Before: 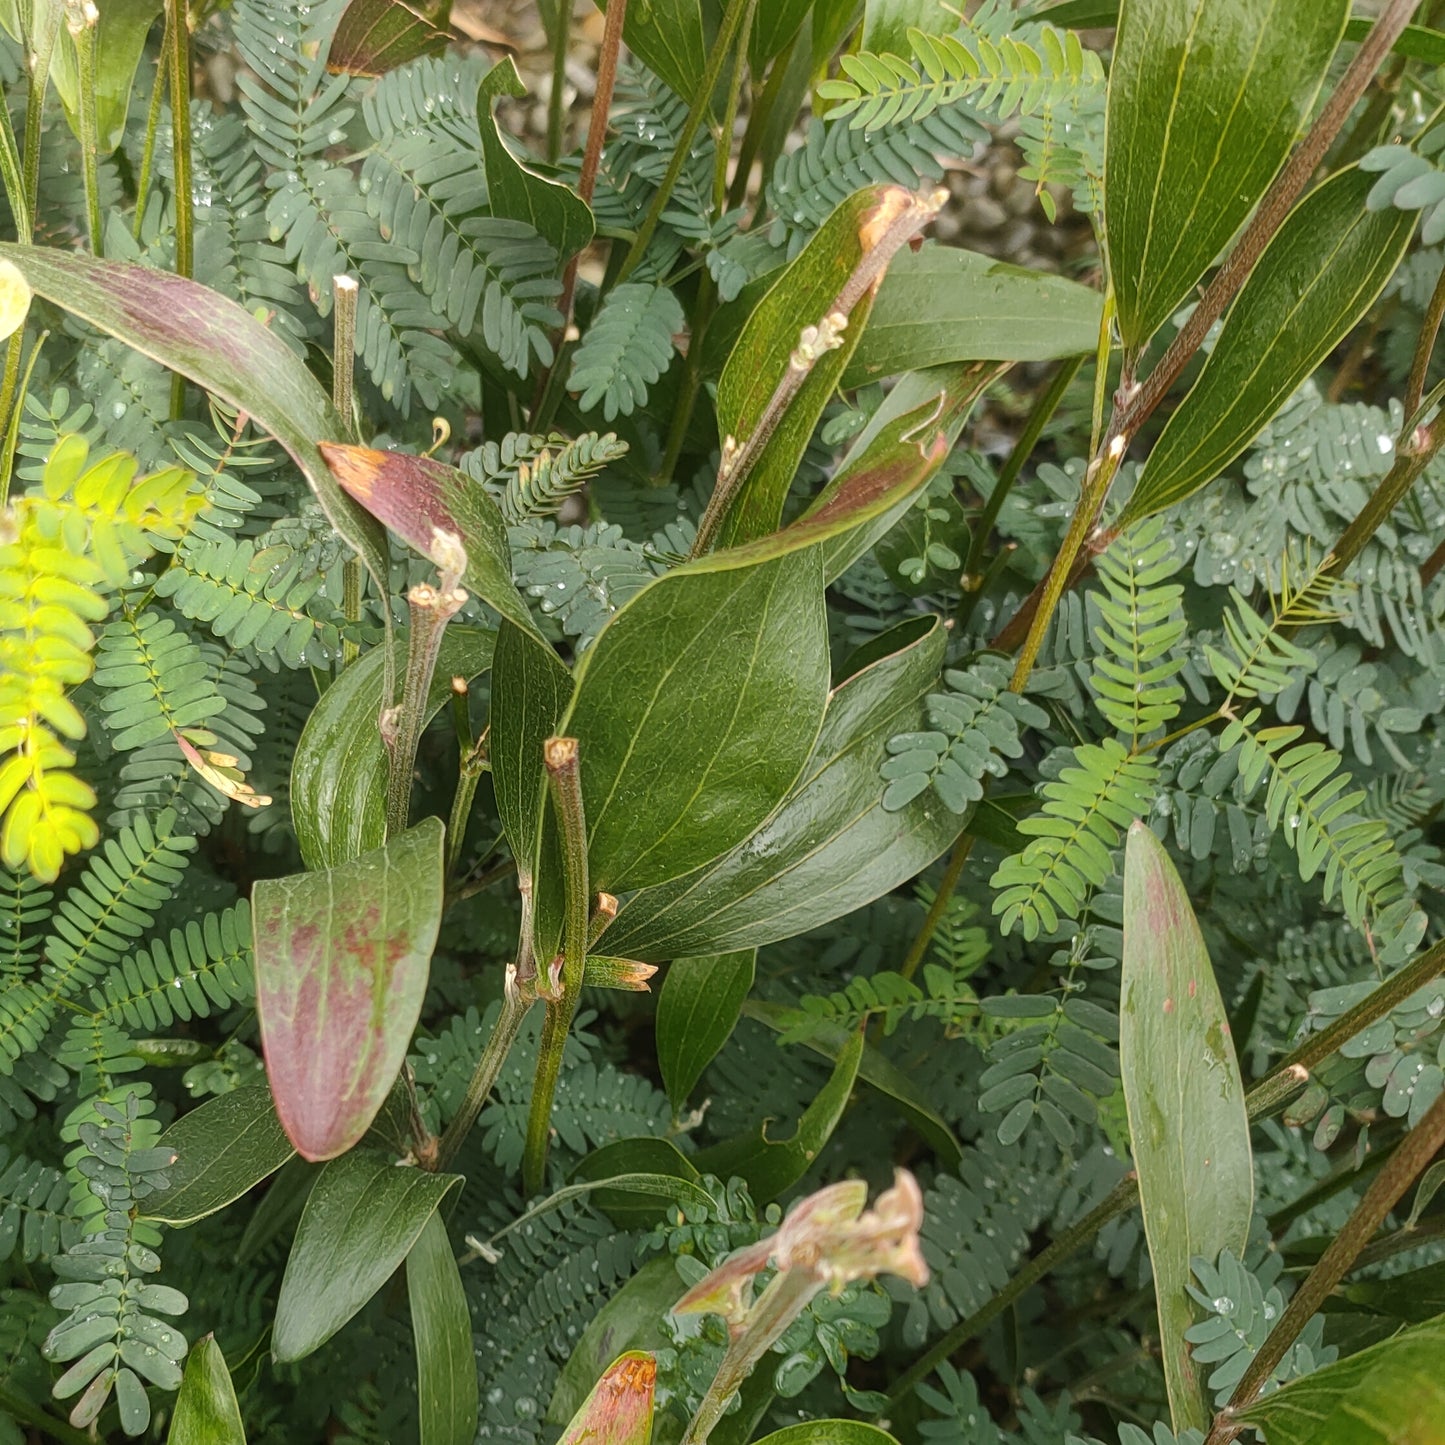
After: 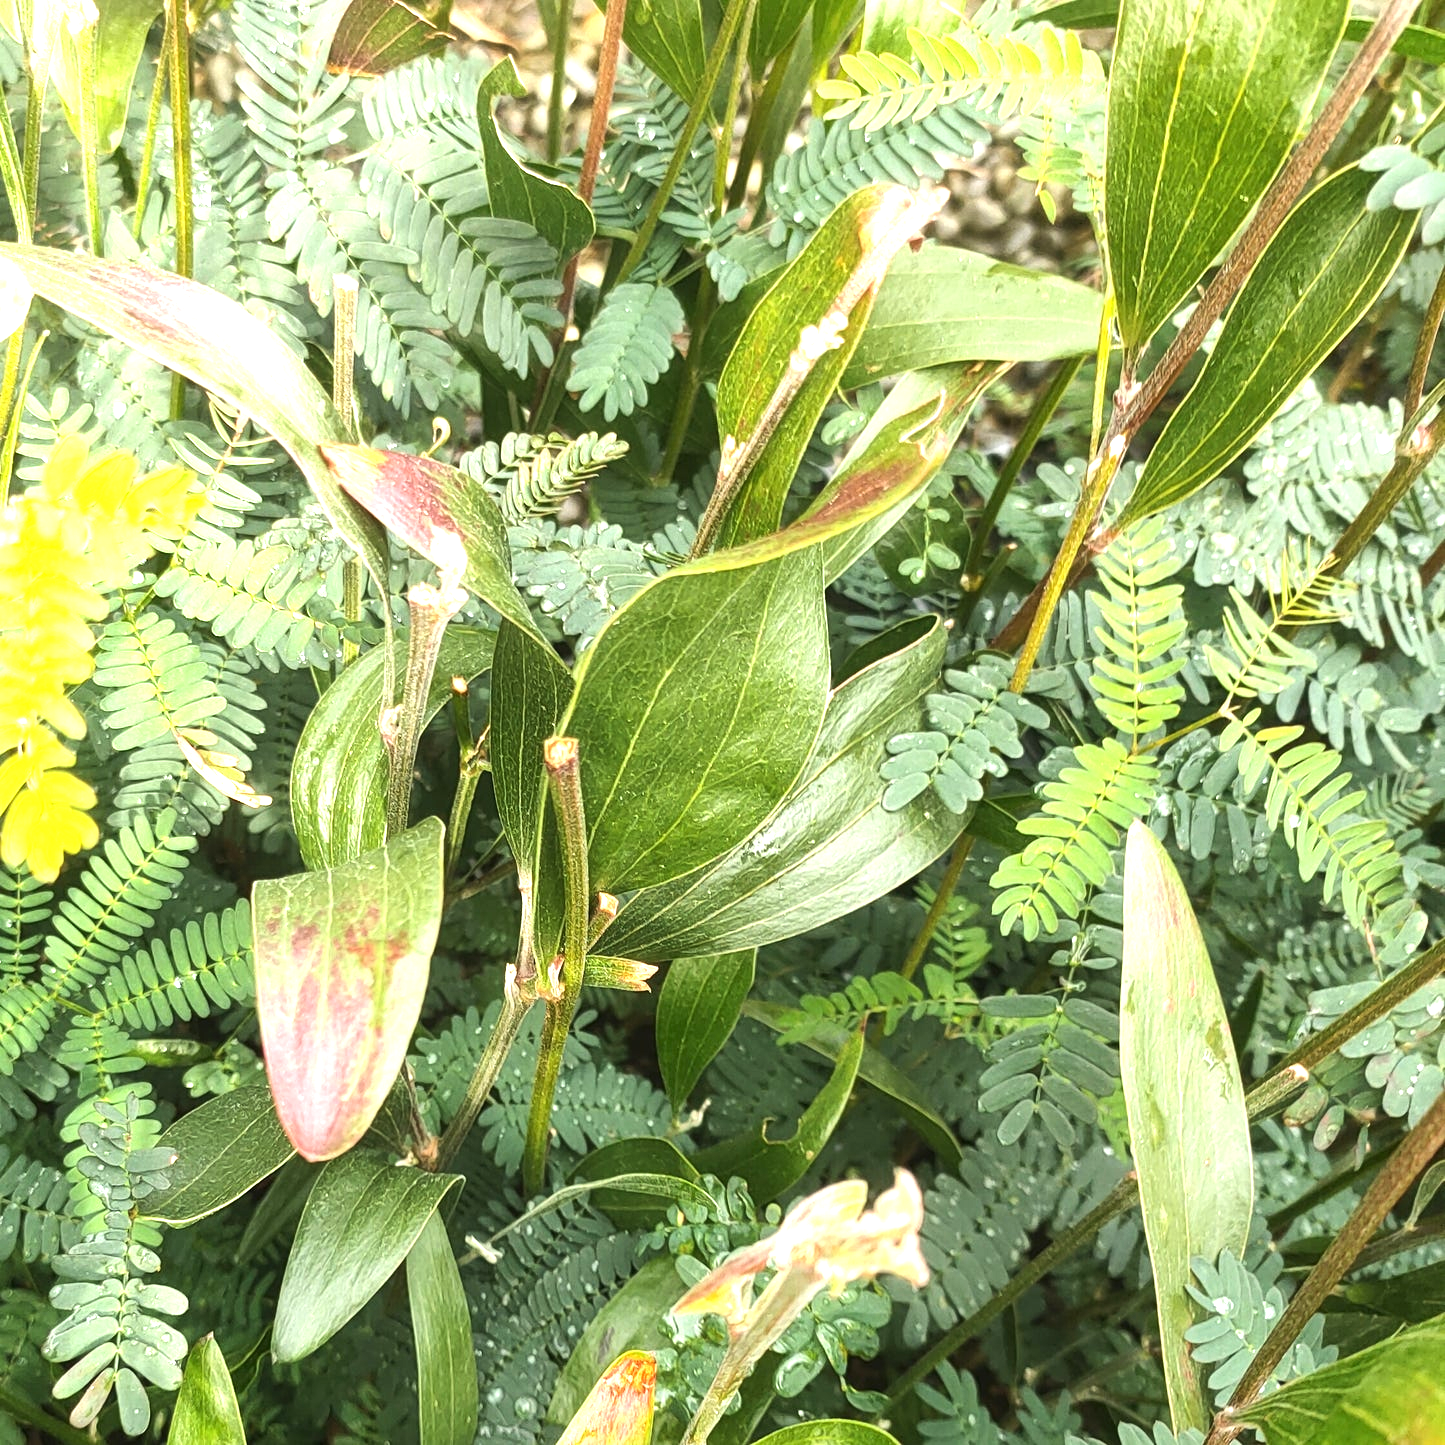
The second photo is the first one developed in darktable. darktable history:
exposure: black level correction 0, exposure 1.125 EV, compensate exposure bias true, compensate highlight preservation false
tone equalizer: -8 EV -0.417 EV, -7 EV -0.389 EV, -6 EV -0.333 EV, -5 EV -0.222 EV, -3 EV 0.222 EV, -2 EV 0.333 EV, -1 EV 0.389 EV, +0 EV 0.417 EV, edges refinement/feathering 500, mask exposure compensation -1.57 EV, preserve details no
